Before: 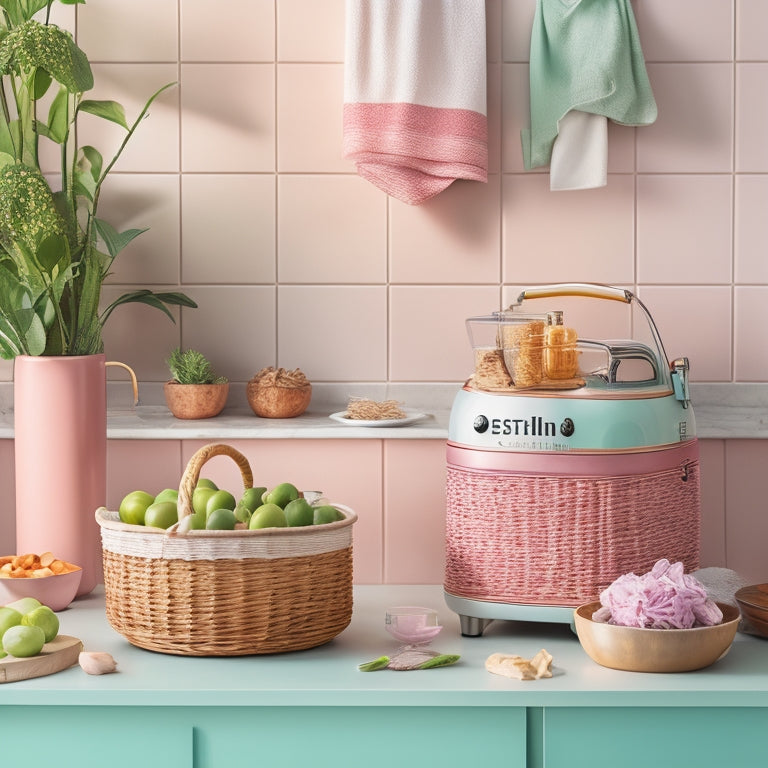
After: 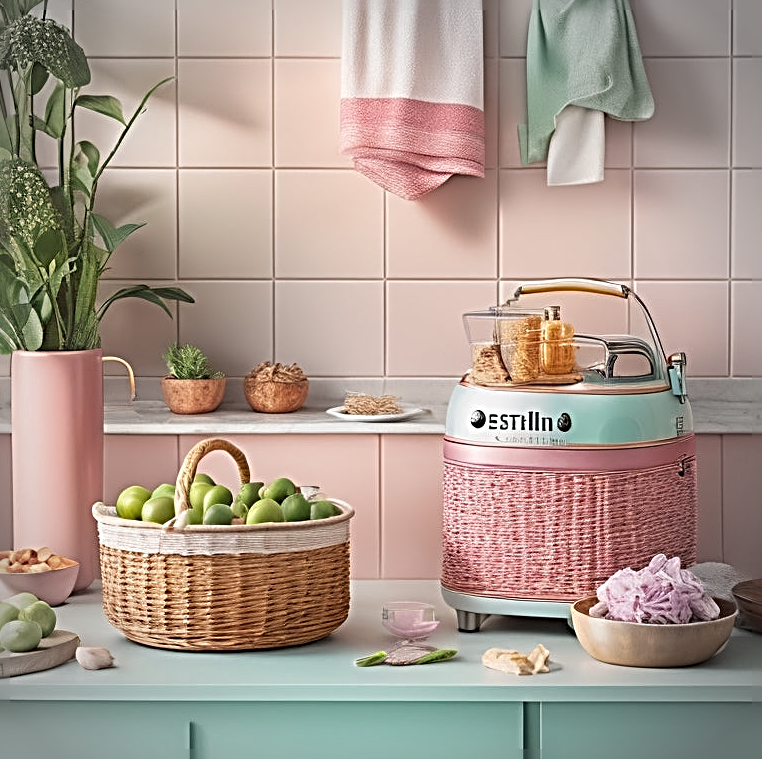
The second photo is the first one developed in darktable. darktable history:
vignetting: saturation -0.658
sharpen: radius 3.714, amount 0.933
crop: left 0.433%, top 0.674%, right 0.223%, bottom 0.485%
